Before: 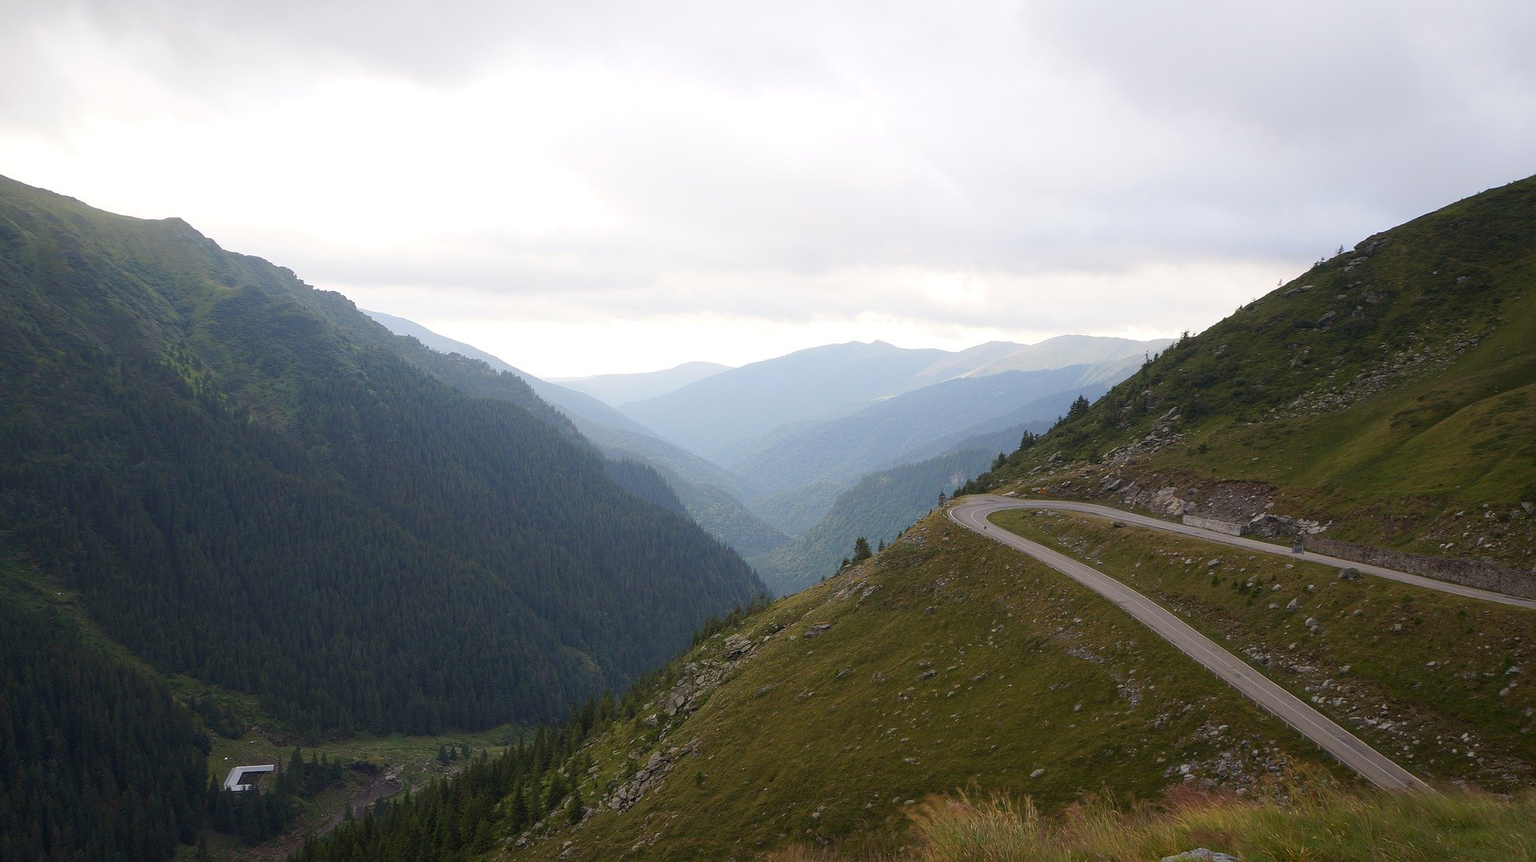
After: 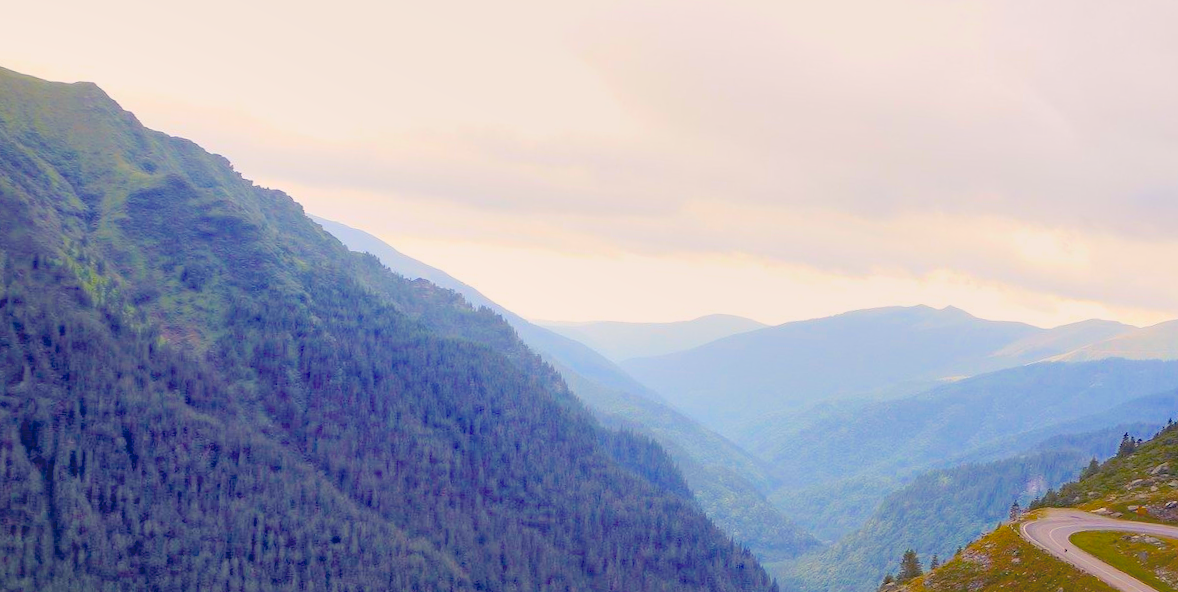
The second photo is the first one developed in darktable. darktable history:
color balance rgb: shadows lift › luminance -21.77%, shadows lift › chroma 8.656%, shadows lift › hue 285.87°, highlights gain › chroma 1.389%, highlights gain › hue 51.67°, linear chroma grading › global chroma 49.653%, perceptual saturation grading › global saturation 31.188%, global vibrance -8.67%, contrast -12.793%, saturation formula JzAzBz (2021)
crop and rotate: angle -4.64°, left 2.186%, top 6.923%, right 27.762%, bottom 30.403%
contrast brightness saturation: contrast 0.098, brightness 0.309, saturation 0.148
shadows and highlights: highlights color adjustment 0.232%, low approximation 0.01, soften with gaussian
color correction: highlights b* 2.96
